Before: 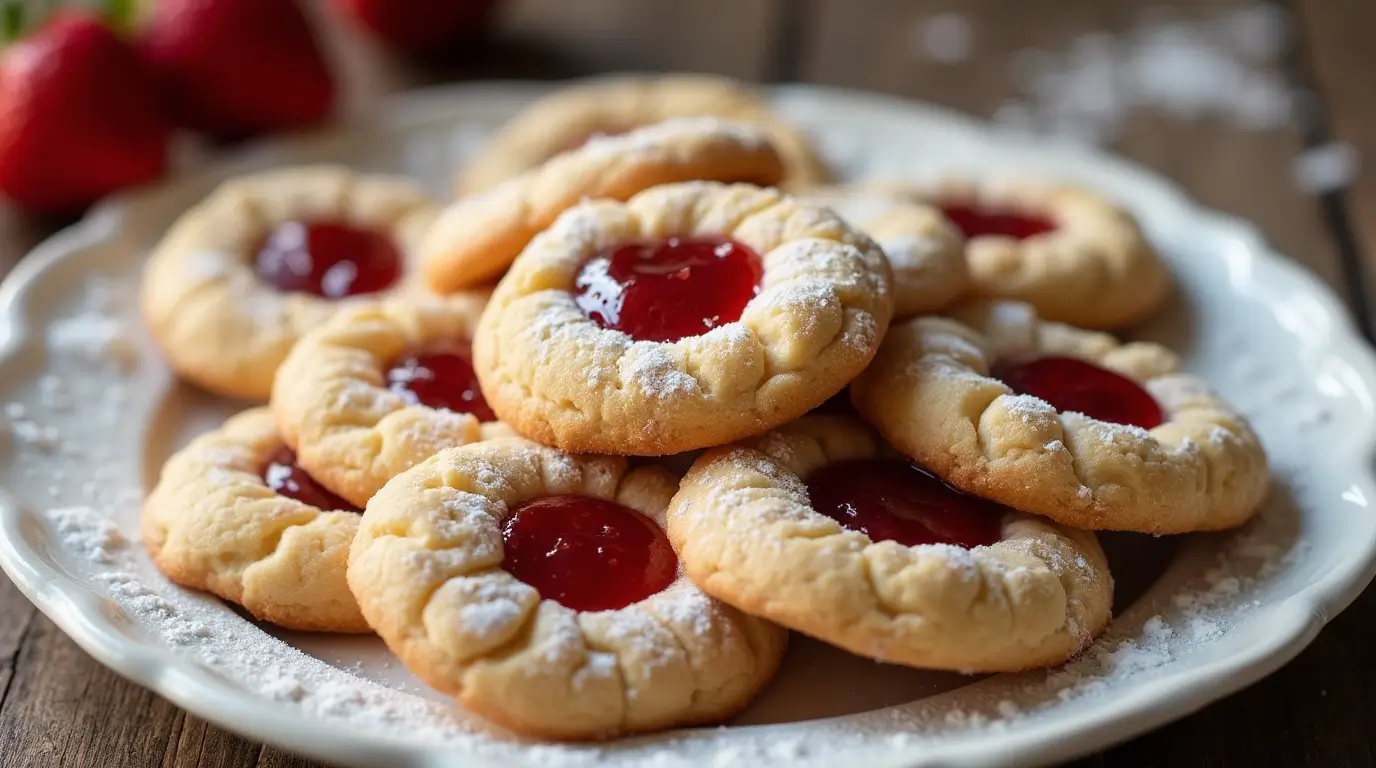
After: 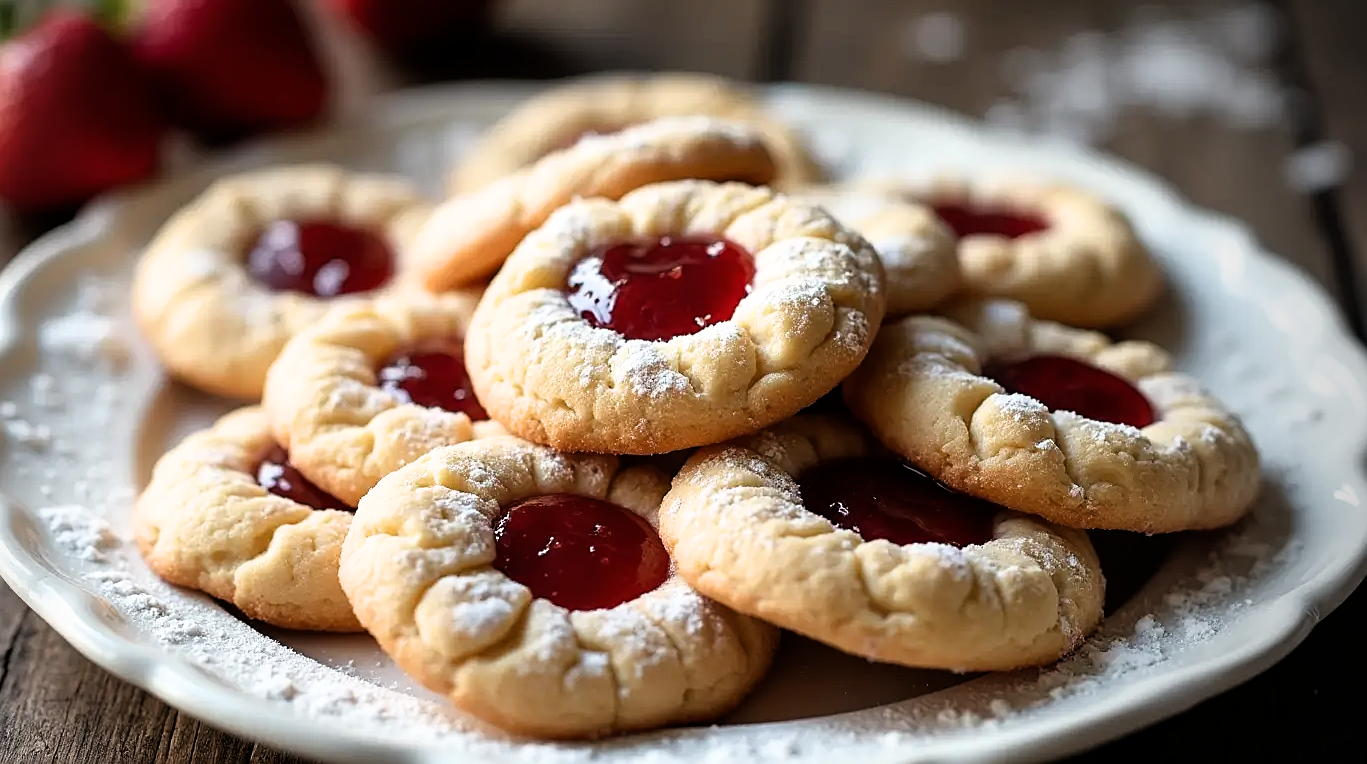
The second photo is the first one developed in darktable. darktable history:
filmic rgb: white relative exposure 2.34 EV, hardness 6.59
crop and rotate: left 0.614%, top 0.179%, bottom 0.309%
sharpen: on, module defaults
vignetting: center (-0.15, 0.013)
